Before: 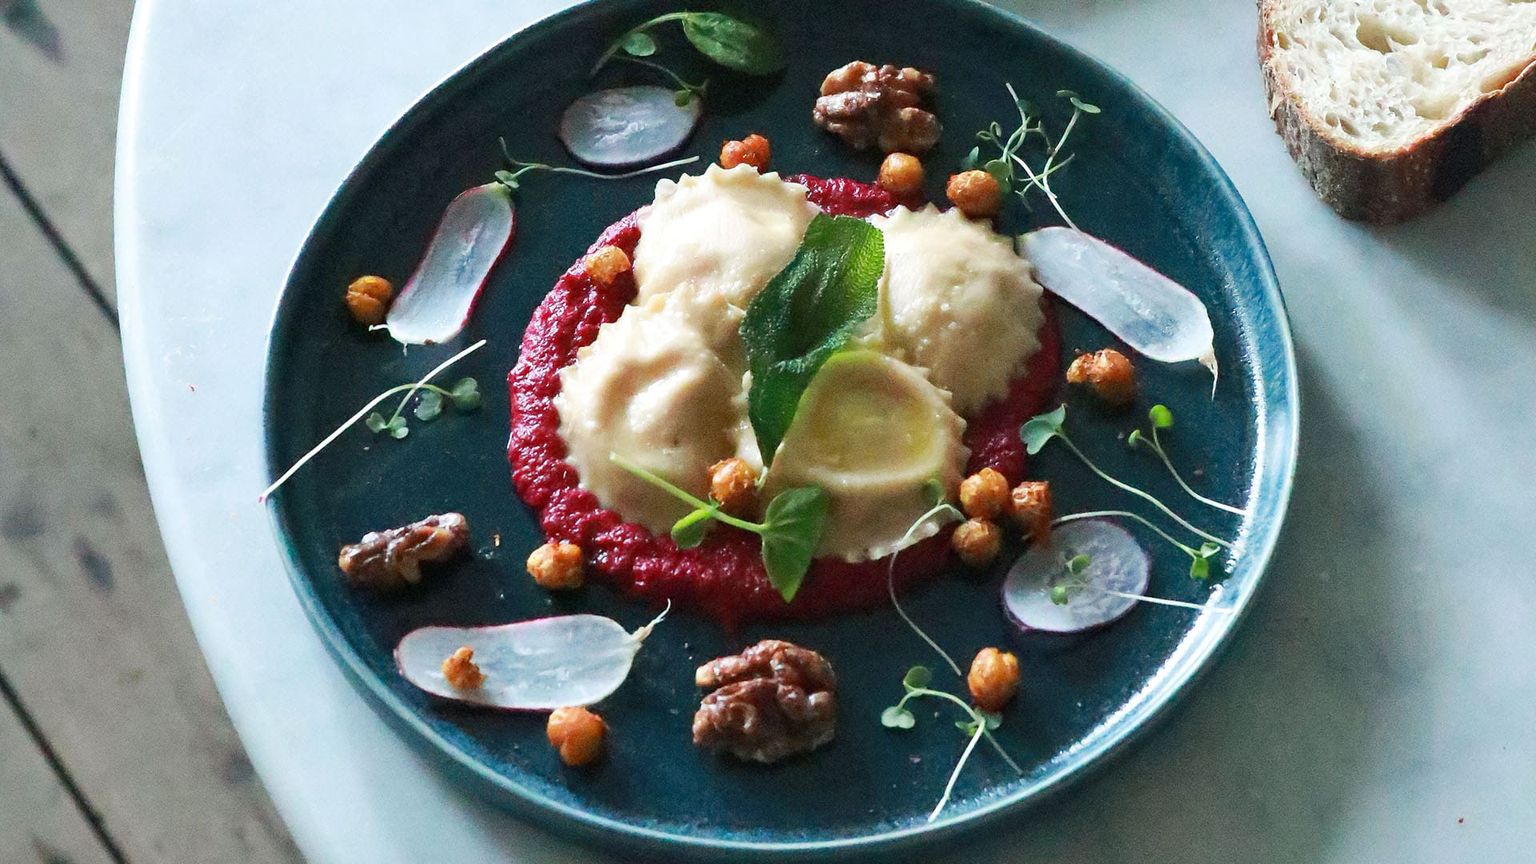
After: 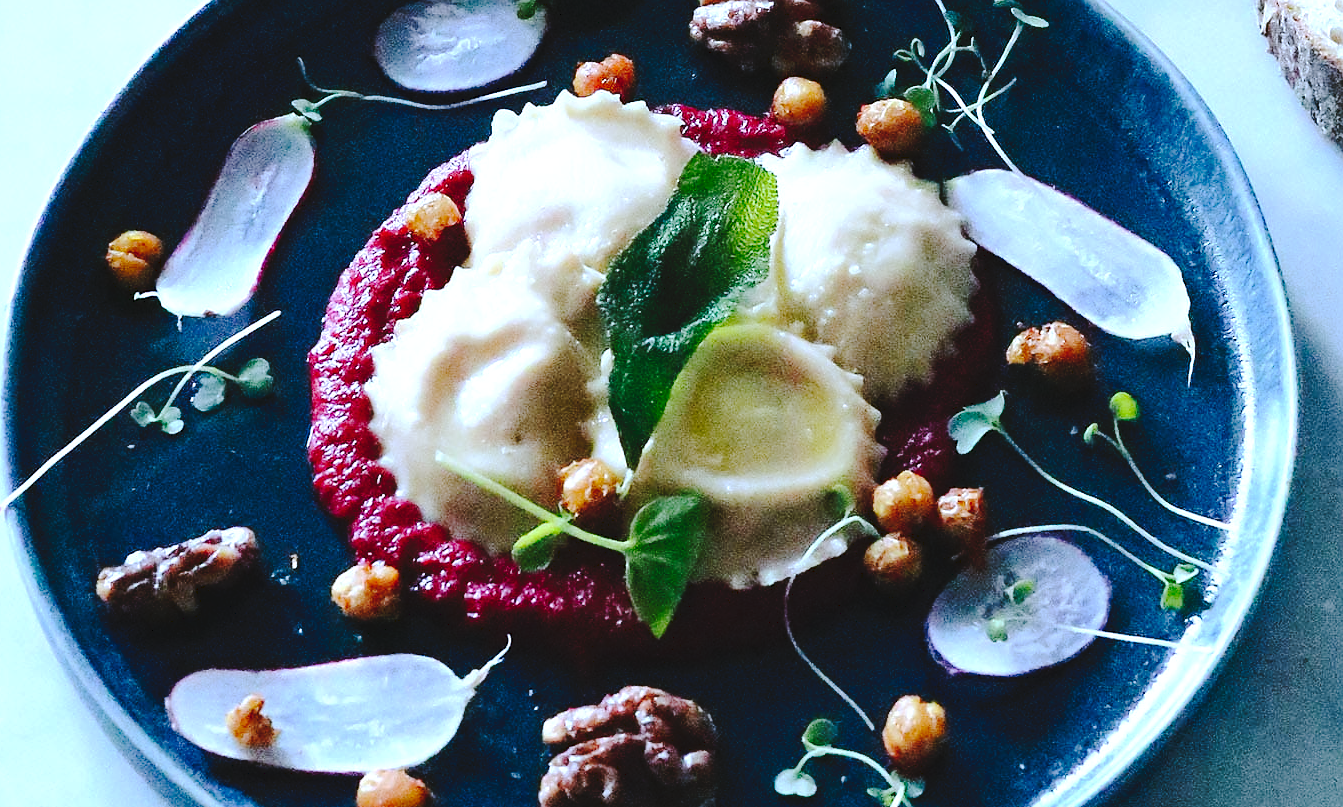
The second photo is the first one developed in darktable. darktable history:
crop and rotate: left 17.046%, top 10.659%, right 12.989%, bottom 14.553%
sharpen: radius 1, threshold 1
white balance: red 0.871, blue 1.249
tone equalizer: -8 EV -0.417 EV, -7 EV -0.389 EV, -6 EV -0.333 EV, -5 EV -0.222 EV, -3 EV 0.222 EV, -2 EV 0.333 EV, -1 EV 0.389 EV, +0 EV 0.417 EV, edges refinement/feathering 500, mask exposure compensation -1.57 EV, preserve details no
tone curve: curves: ch0 [(0, 0) (0.003, 0.057) (0.011, 0.061) (0.025, 0.065) (0.044, 0.075) (0.069, 0.082) (0.1, 0.09) (0.136, 0.102) (0.177, 0.145) (0.224, 0.195) (0.277, 0.27) (0.335, 0.374) (0.399, 0.486) (0.468, 0.578) (0.543, 0.652) (0.623, 0.717) (0.709, 0.778) (0.801, 0.837) (0.898, 0.909) (1, 1)], preserve colors none
